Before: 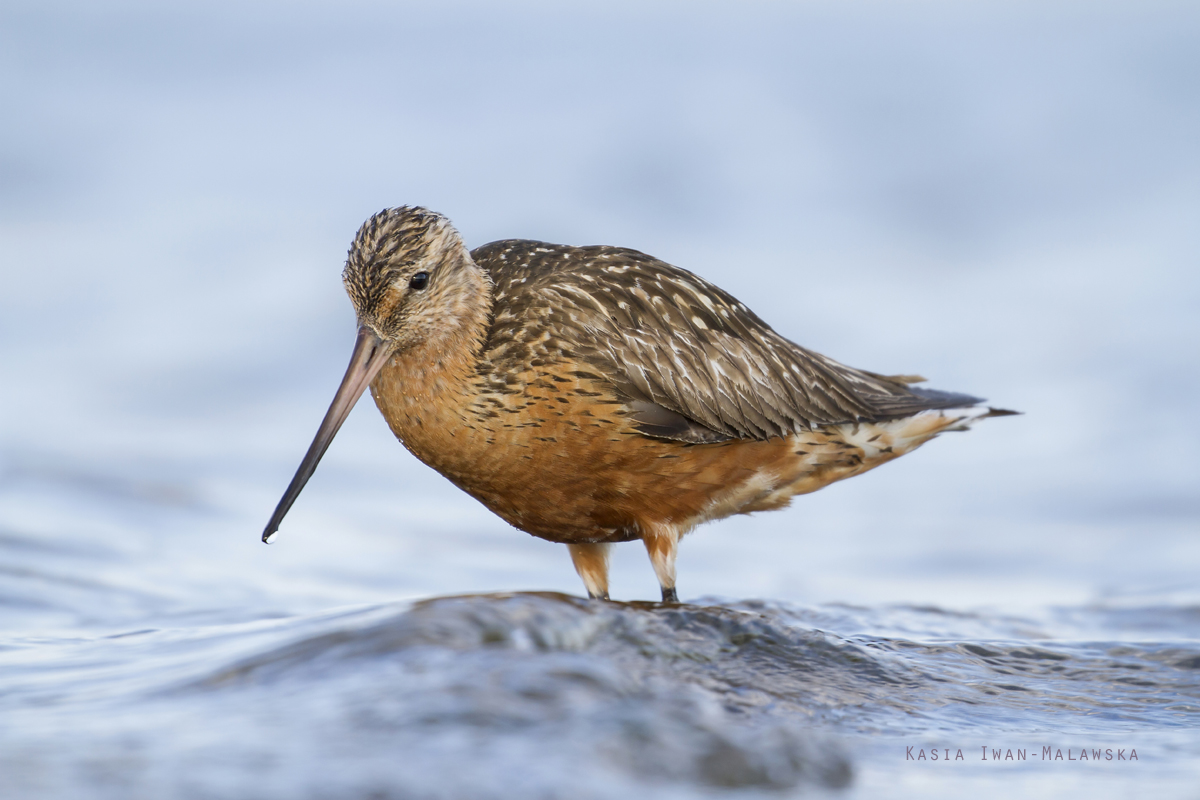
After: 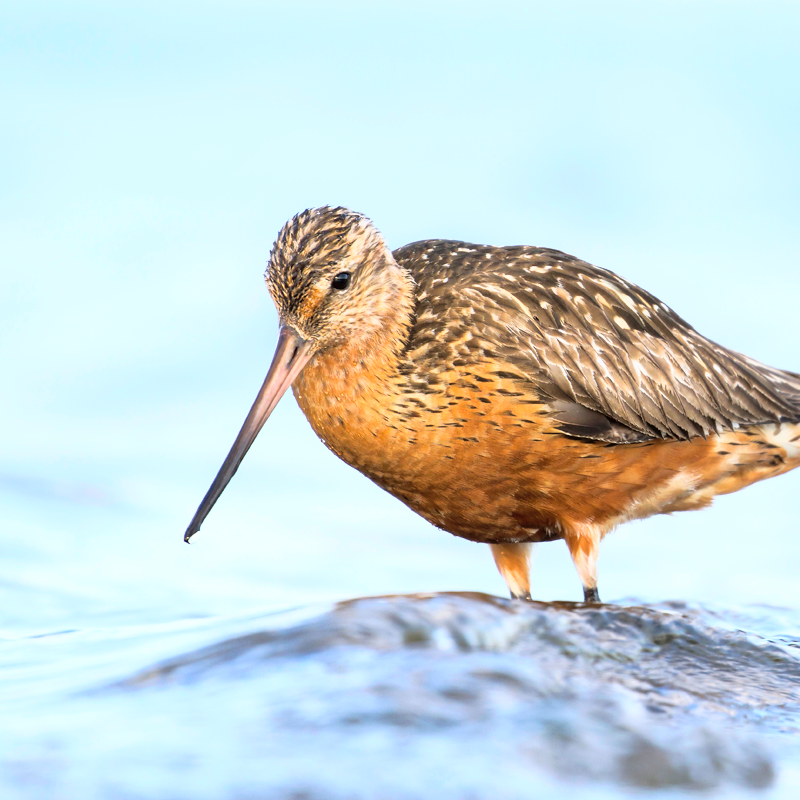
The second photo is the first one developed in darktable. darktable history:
base curve: curves: ch0 [(0, 0) (0.007, 0.004) (0.027, 0.03) (0.046, 0.07) (0.207, 0.54) (0.442, 0.872) (0.673, 0.972) (1, 1)]
contrast brightness saturation: saturation -0.092
crop and rotate: left 6.551%, right 26.732%
shadows and highlights: on, module defaults
